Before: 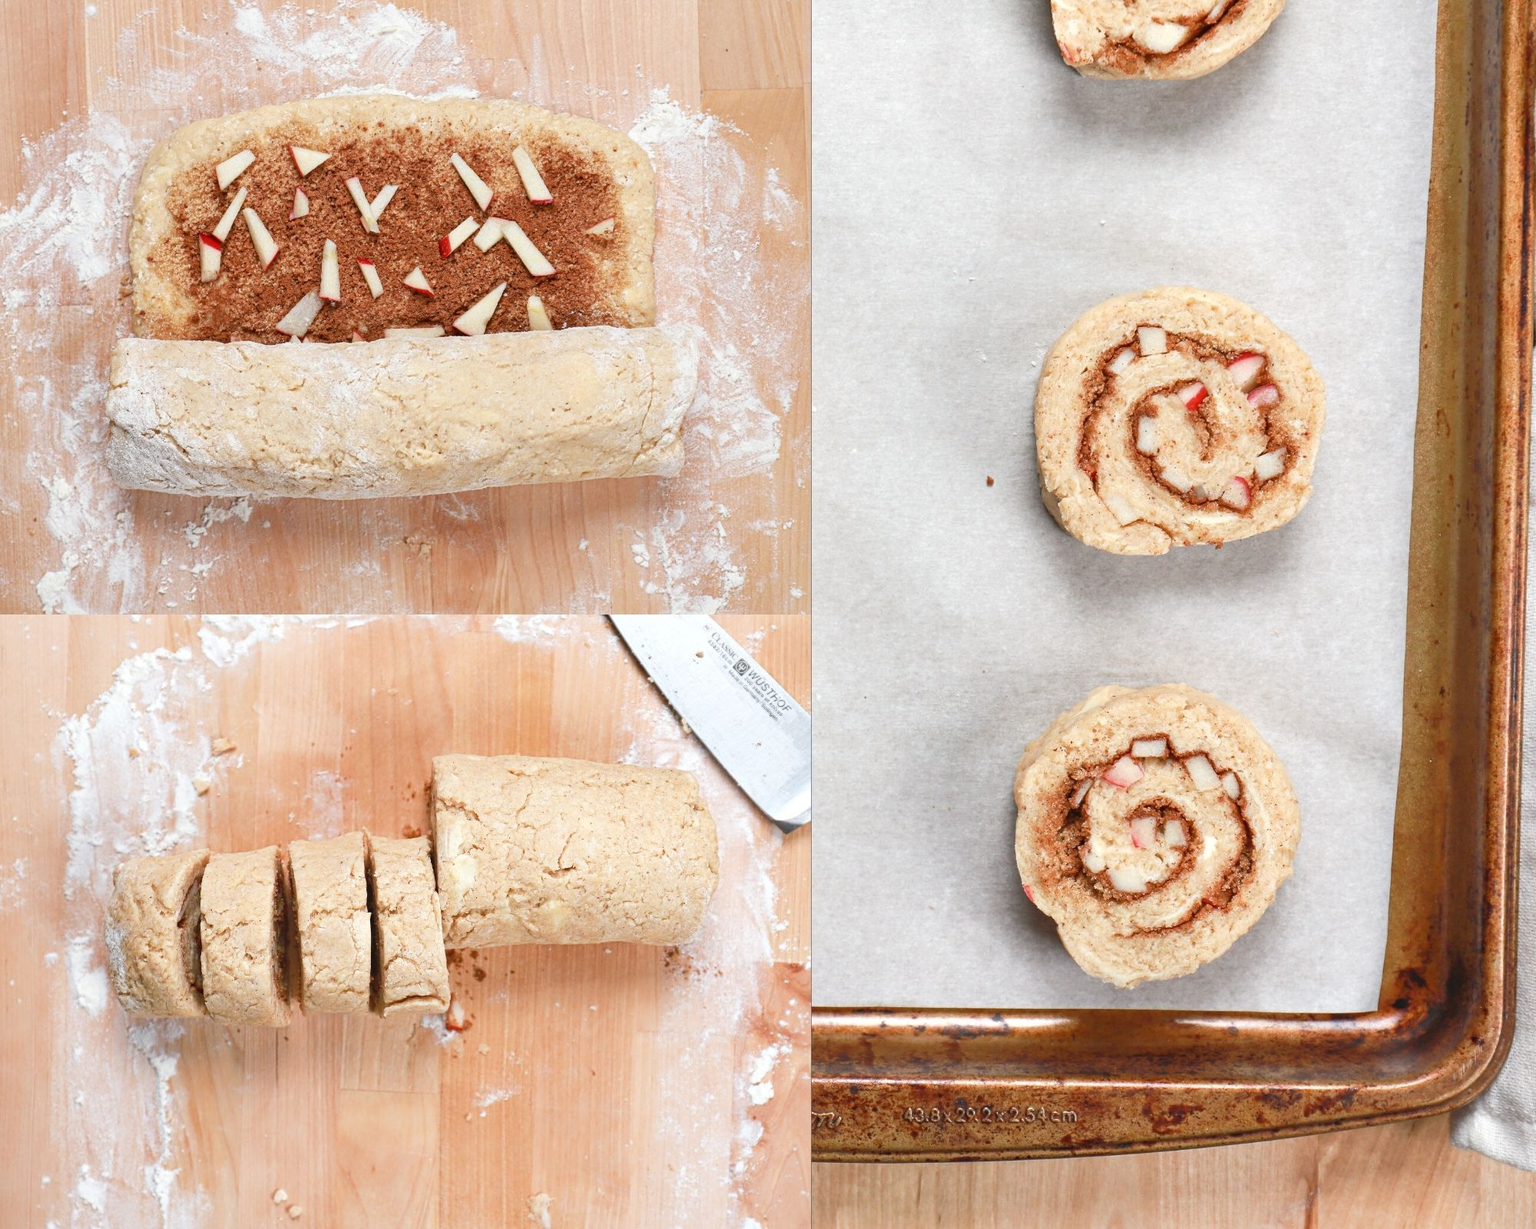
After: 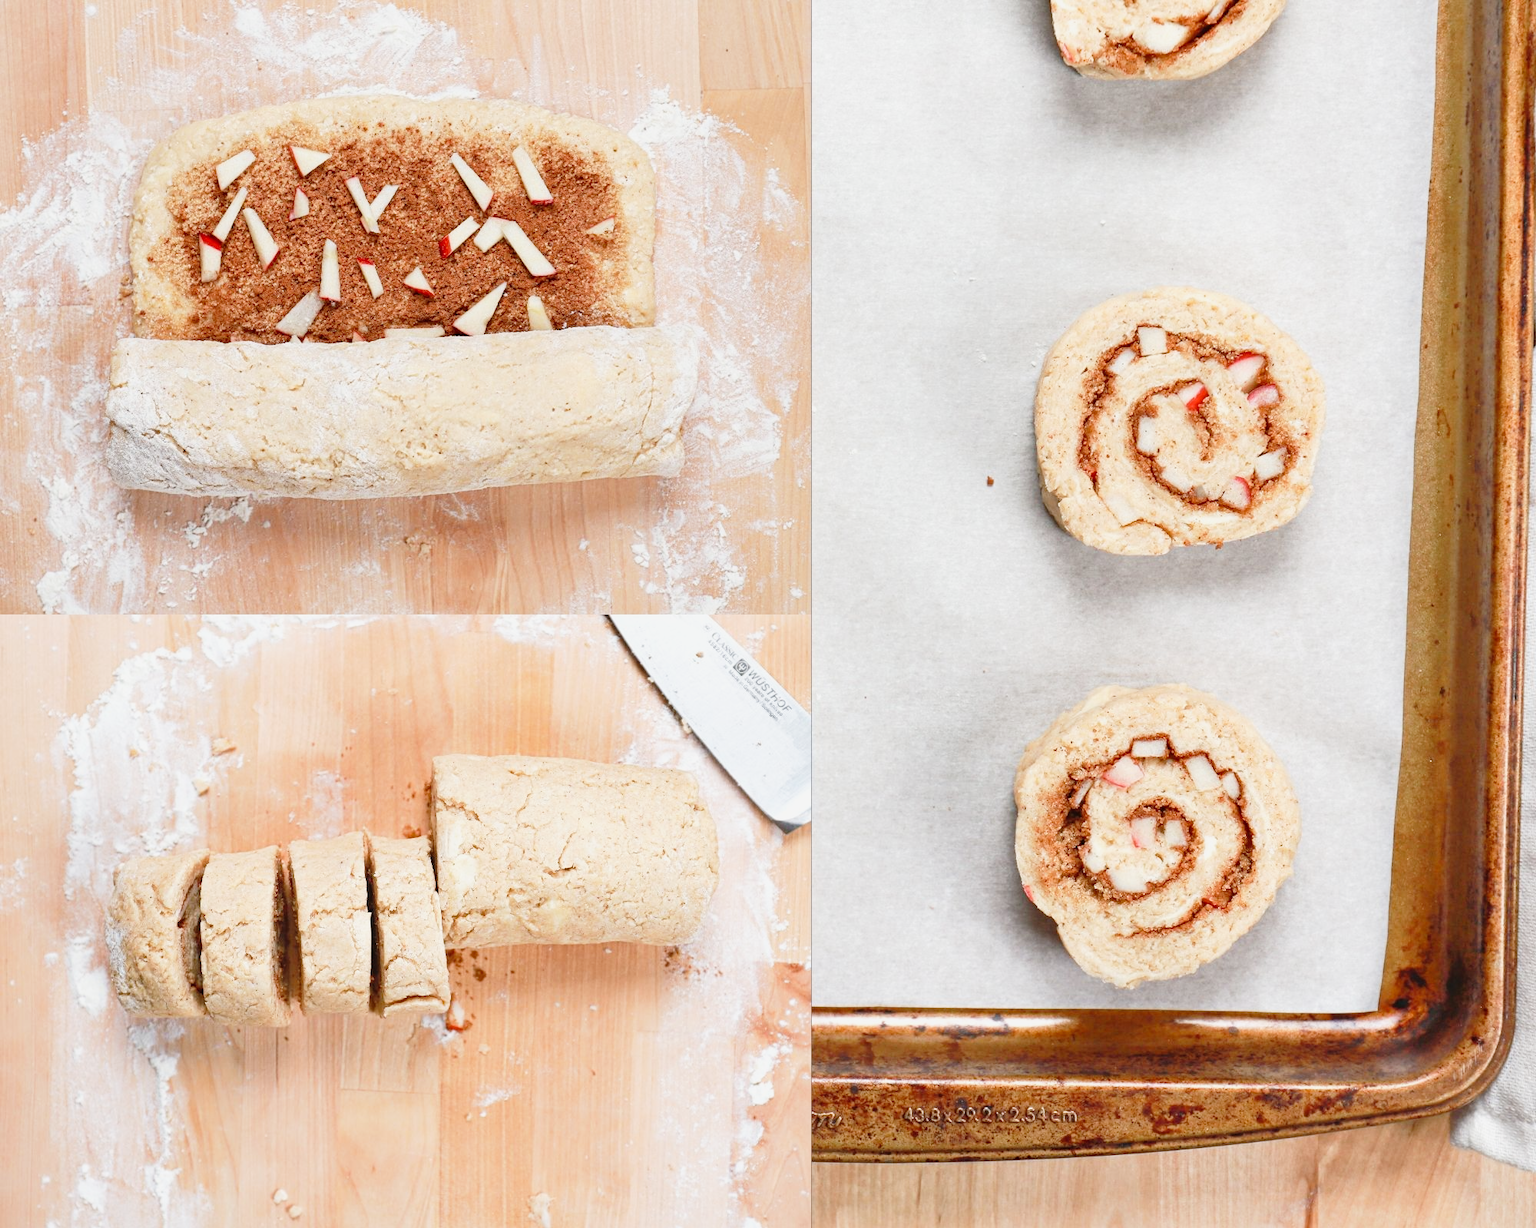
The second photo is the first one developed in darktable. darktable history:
exposure: exposure -0.06 EV, compensate highlight preservation false
tone curve: curves: ch0 [(0, 0) (0.091, 0.077) (0.389, 0.458) (0.745, 0.82) (0.856, 0.899) (0.92, 0.938) (1, 0.973)]; ch1 [(0, 0) (0.437, 0.404) (0.5, 0.5) (0.529, 0.55) (0.58, 0.6) (0.616, 0.649) (1, 1)]; ch2 [(0, 0) (0.442, 0.415) (0.5, 0.5) (0.535, 0.557) (0.585, 0.62) (1, 1)], preserve colors none
